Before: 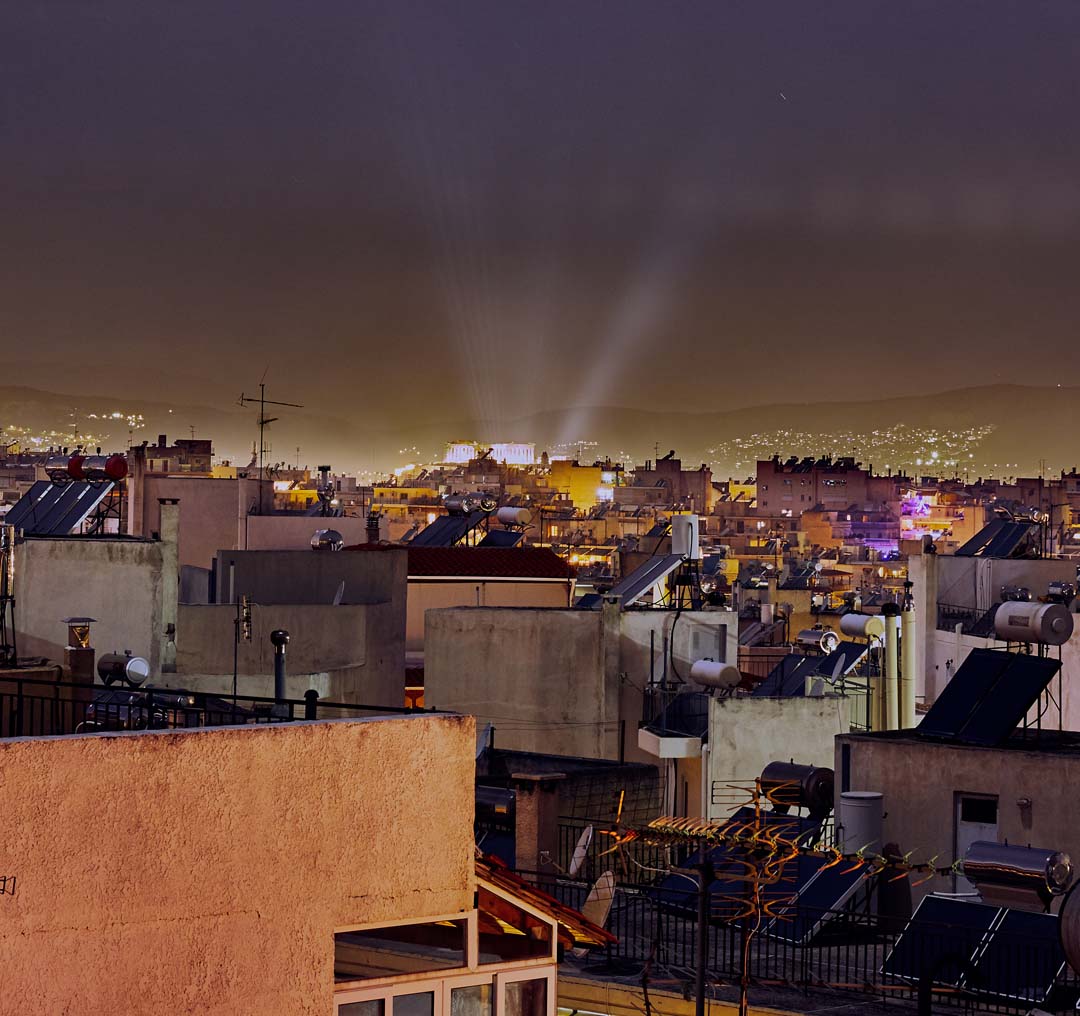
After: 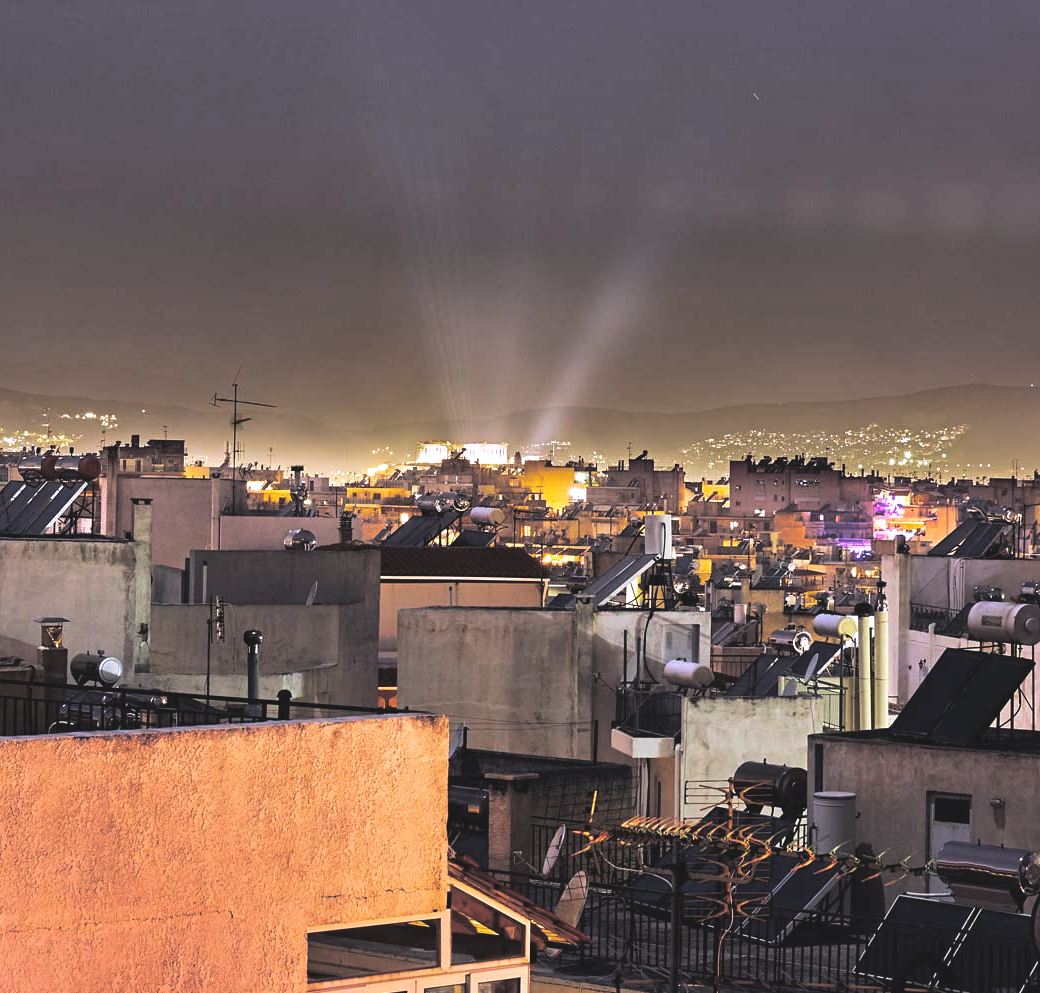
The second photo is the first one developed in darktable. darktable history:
split-toning: shadows › hue 43.2°, shadows › saturation 0, highlights › hue 50.4°, highlights › saturation 1
crop and rotate: left 2.536%, right 1.107%, bottom 2.246%
exposure: black level correction -0.005, exposure 1.002 EV, compensate highlight preservation false
